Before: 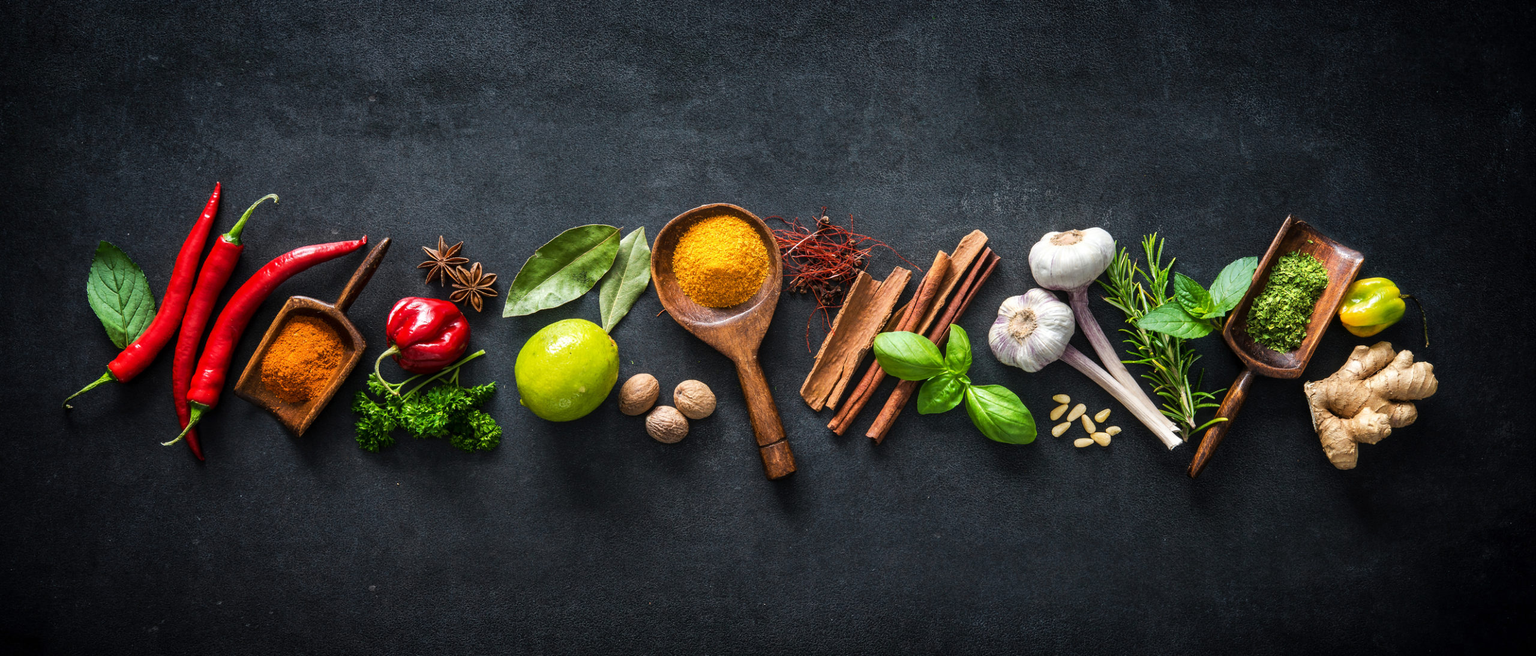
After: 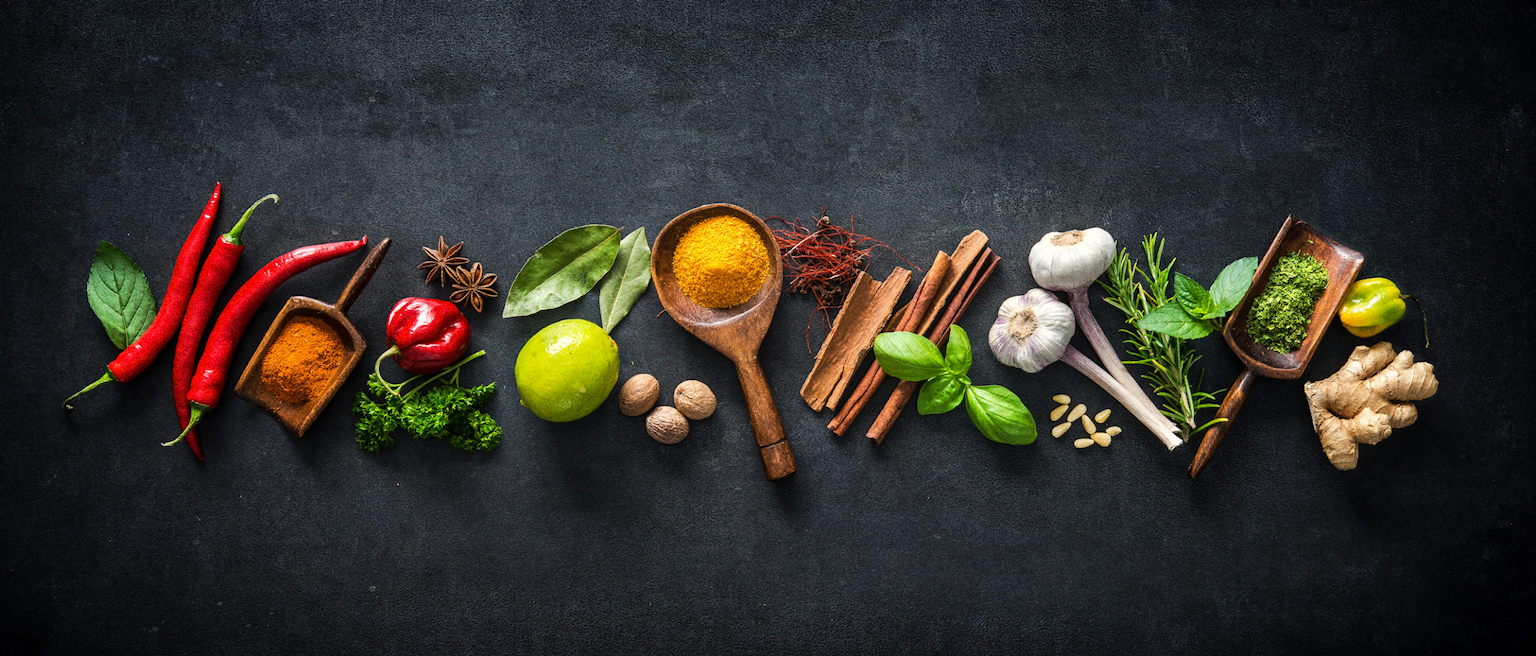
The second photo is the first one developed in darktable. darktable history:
grain: coarseness 0.09 ISO, strength 40%
color correction: highlights b* 3
